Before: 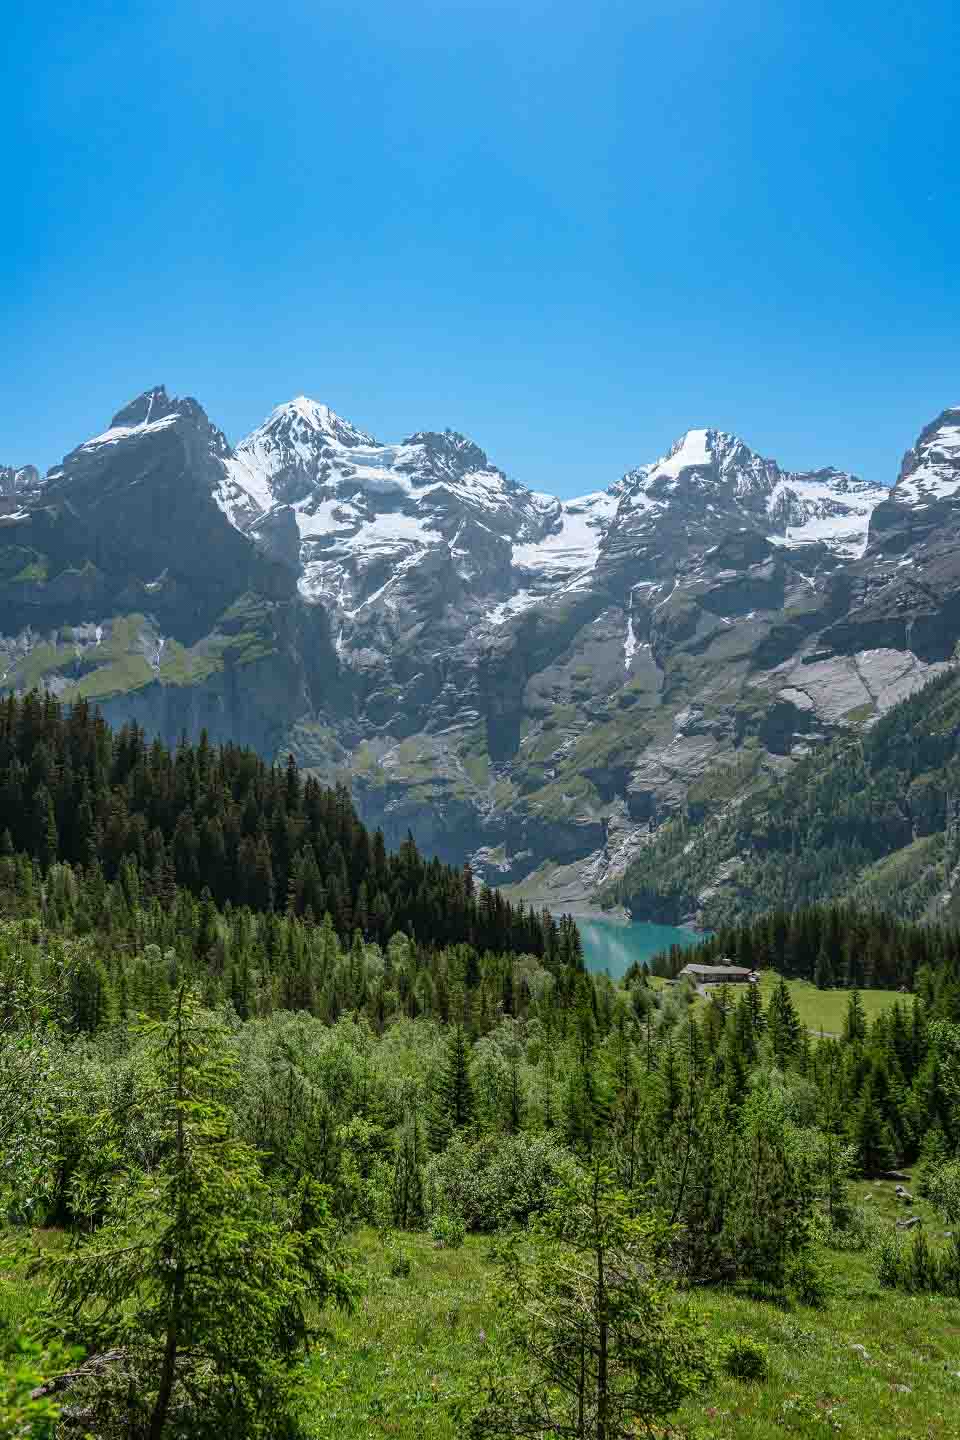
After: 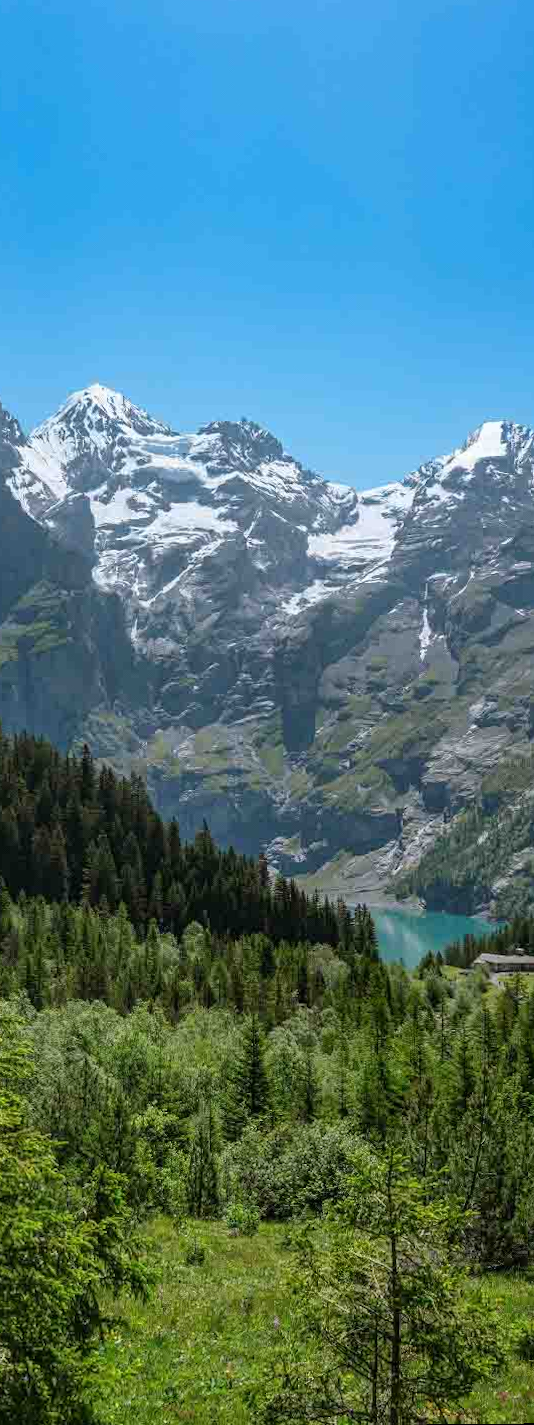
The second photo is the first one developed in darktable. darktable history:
rotate and perspective: rotation 0.174°, lens shift (vertical) 0.013, lens shift (horizontal) 0.019, shear 0.001, automatic cropping original format, crop left 0.007, crop right 0.991, crop top 0.016, crop bottom 0.997
crop: left 21.496%, right 22.254%
